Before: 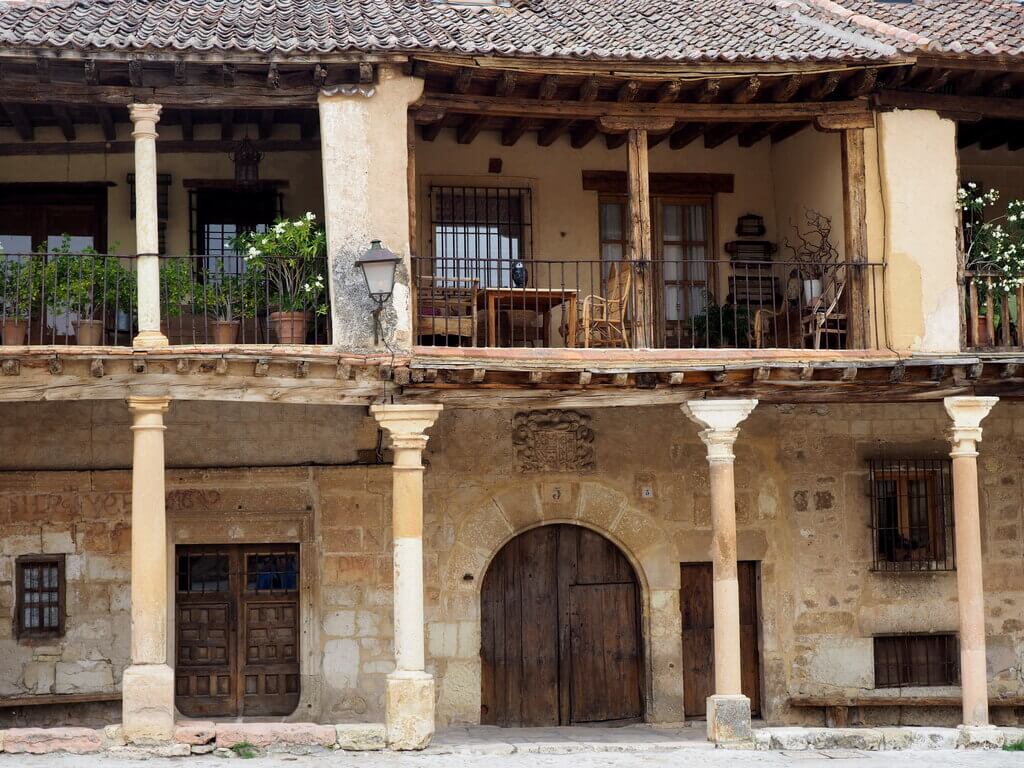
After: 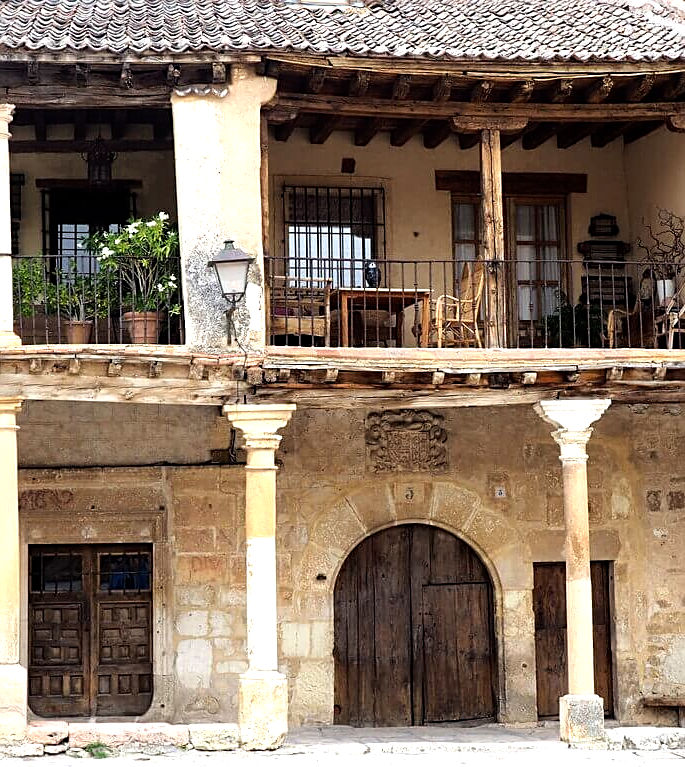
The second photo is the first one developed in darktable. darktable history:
crop and rotate: left 14.453%, right 18.607%
tone equalizer: -8 EV -0.779 EV, -7 EV -0.726 EV, -6 EV -0.636 EV, -5 EV -0.385 EV, -3 EV 0.375 EV, -2 EV 0.6 EV, -1 EV 0.694 EV, +0 EV 0.766 EV
sharpen: on, module defaults
